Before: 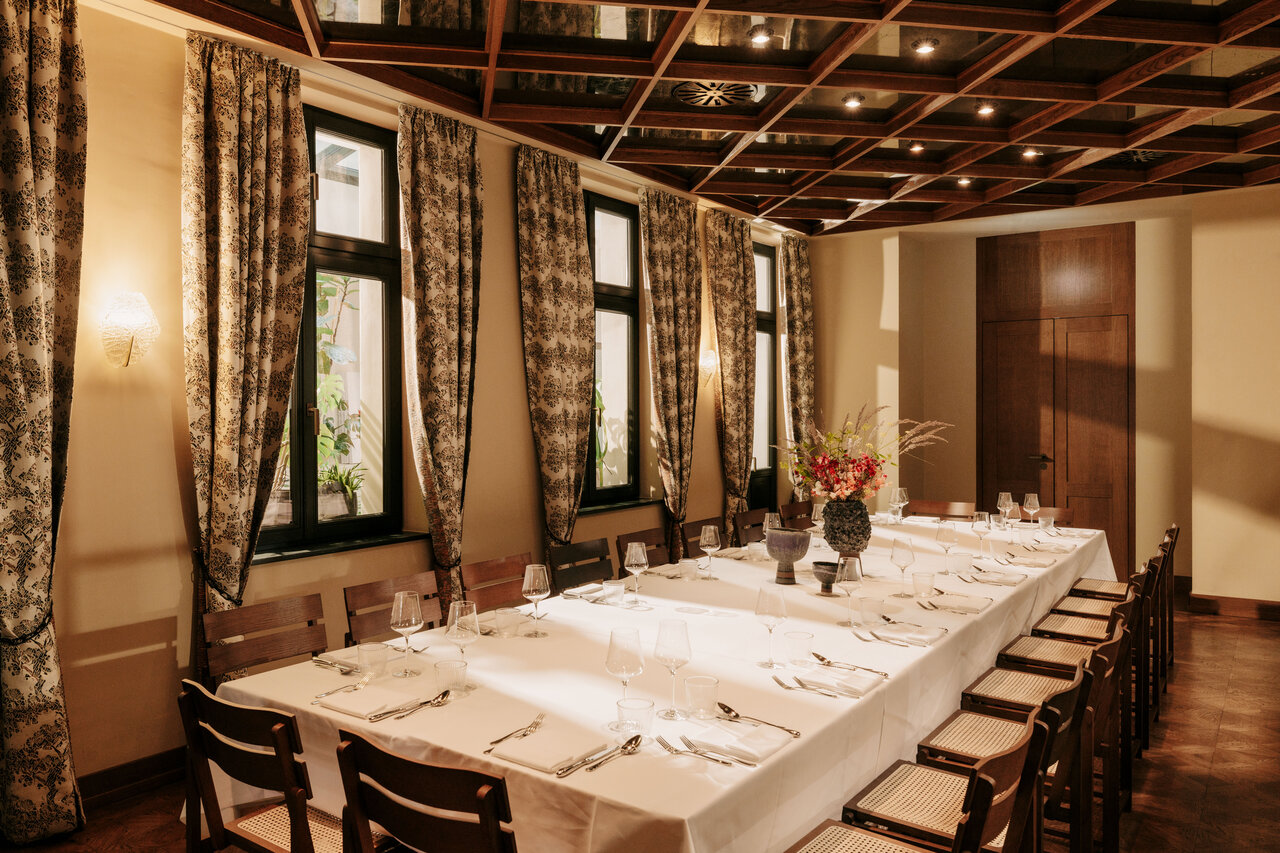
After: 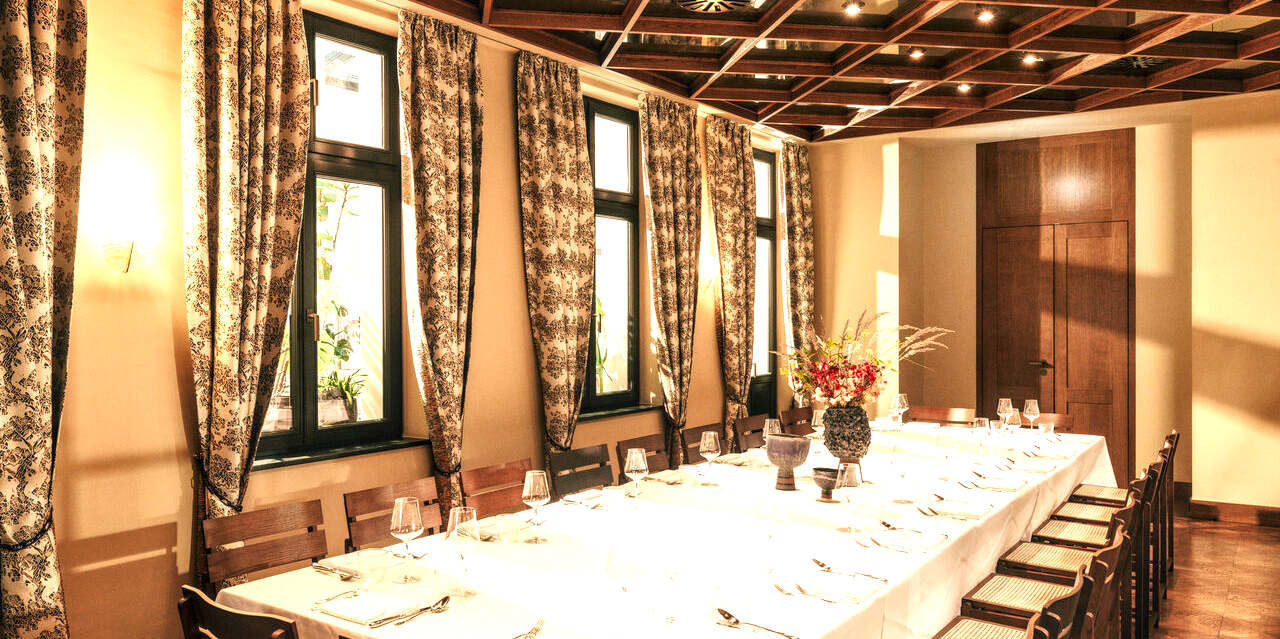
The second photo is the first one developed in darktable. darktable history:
crop: top 11.038%, bottom 13.962%
exposure: exposure 1.25 EV, compensate exposure bias true, compensate highlight preservation false
local contrast: on, module defaults
